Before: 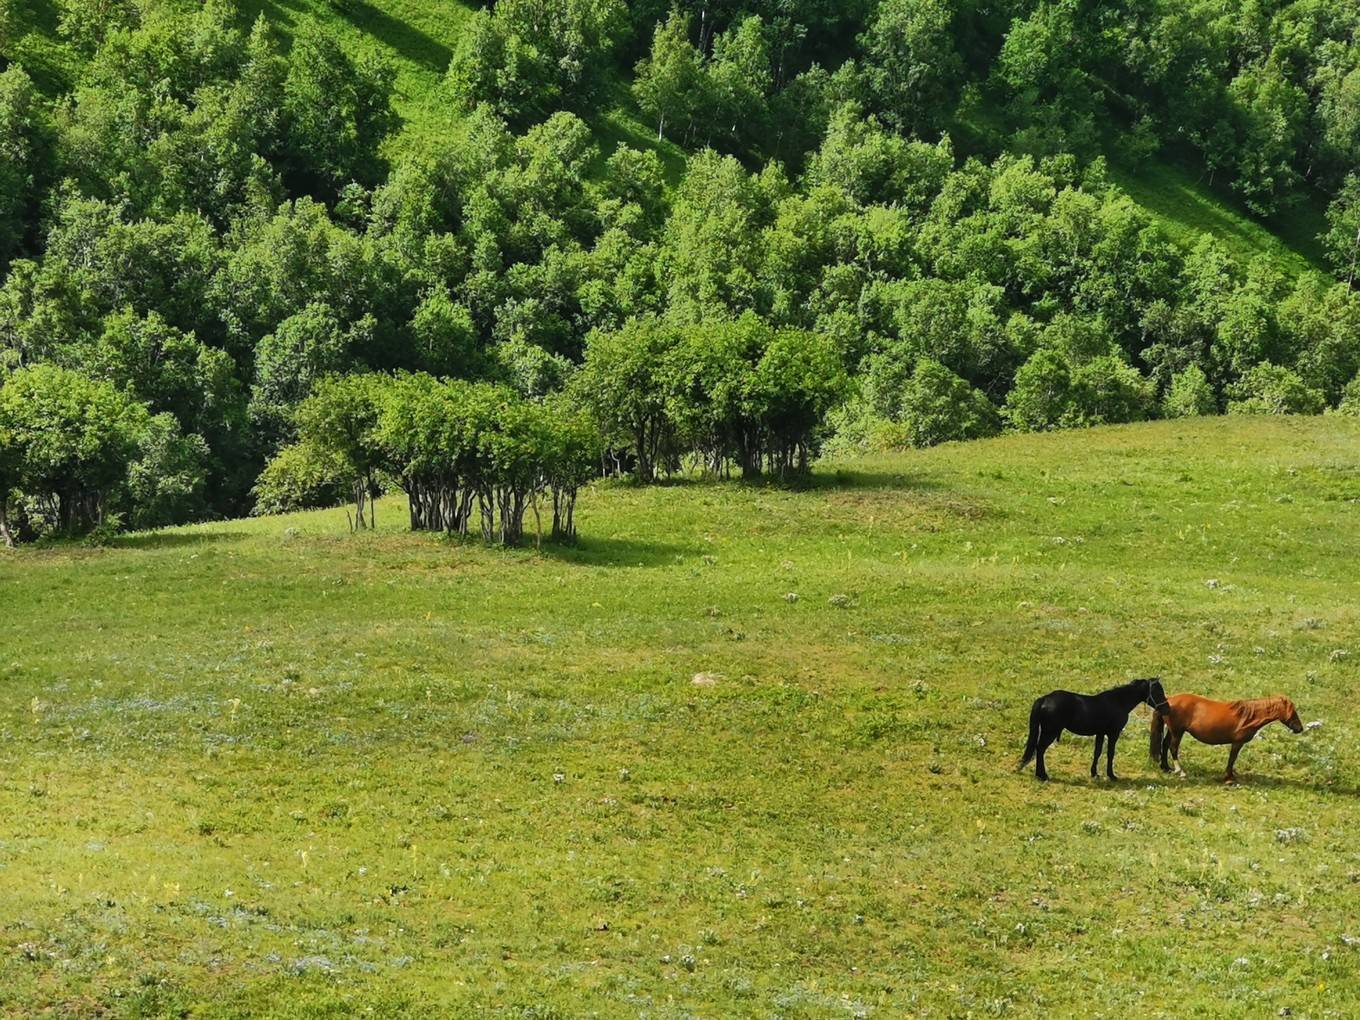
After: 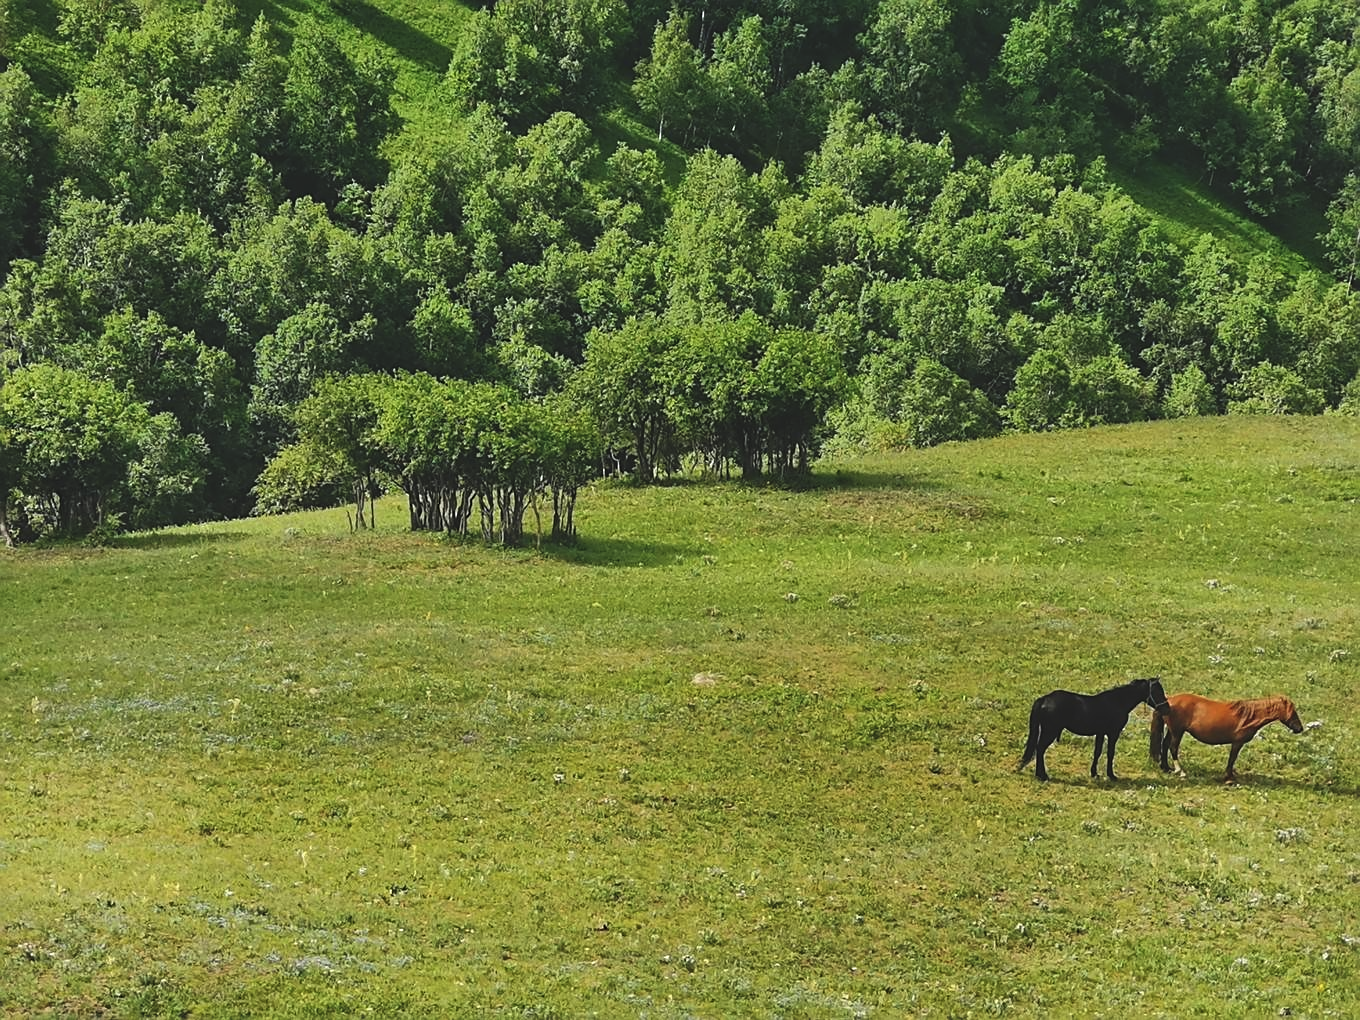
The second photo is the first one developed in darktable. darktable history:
exposure: black level correction -0.014, exposure -0.191 EV, compensate highlight preservation false
sharpen: on, module defaults
